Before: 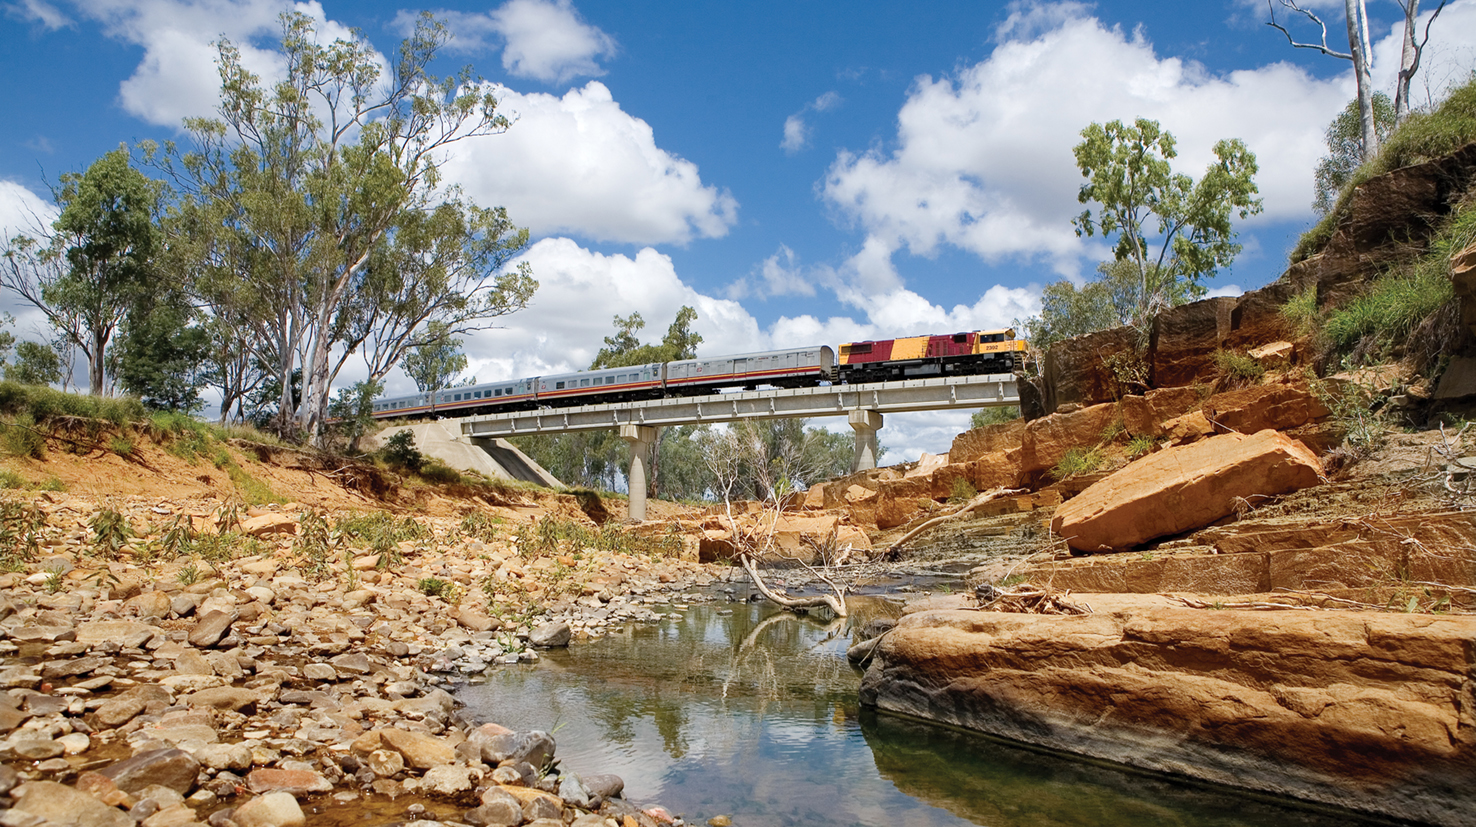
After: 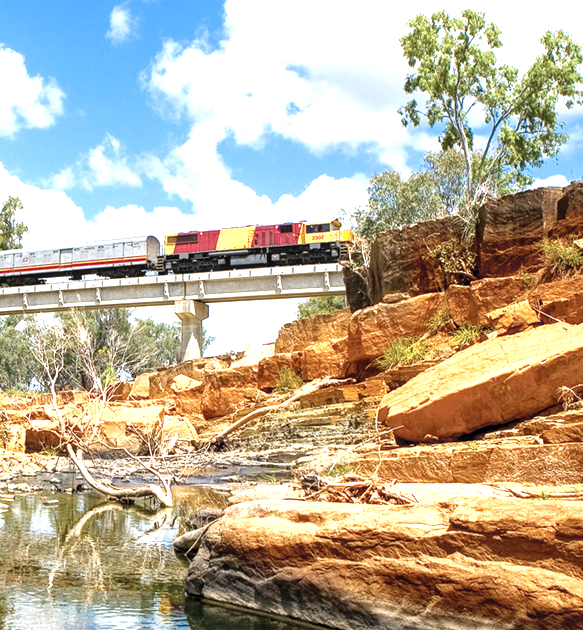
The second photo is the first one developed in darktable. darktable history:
exposure: black level correction 0.001, exposure 1.129 EV, compensate exposure bias true, compensate highlight preservation false
crop: left 45.721%, top 13.393%, right 14.118%, bottom 10.01%
local contrast: on, module defaults
